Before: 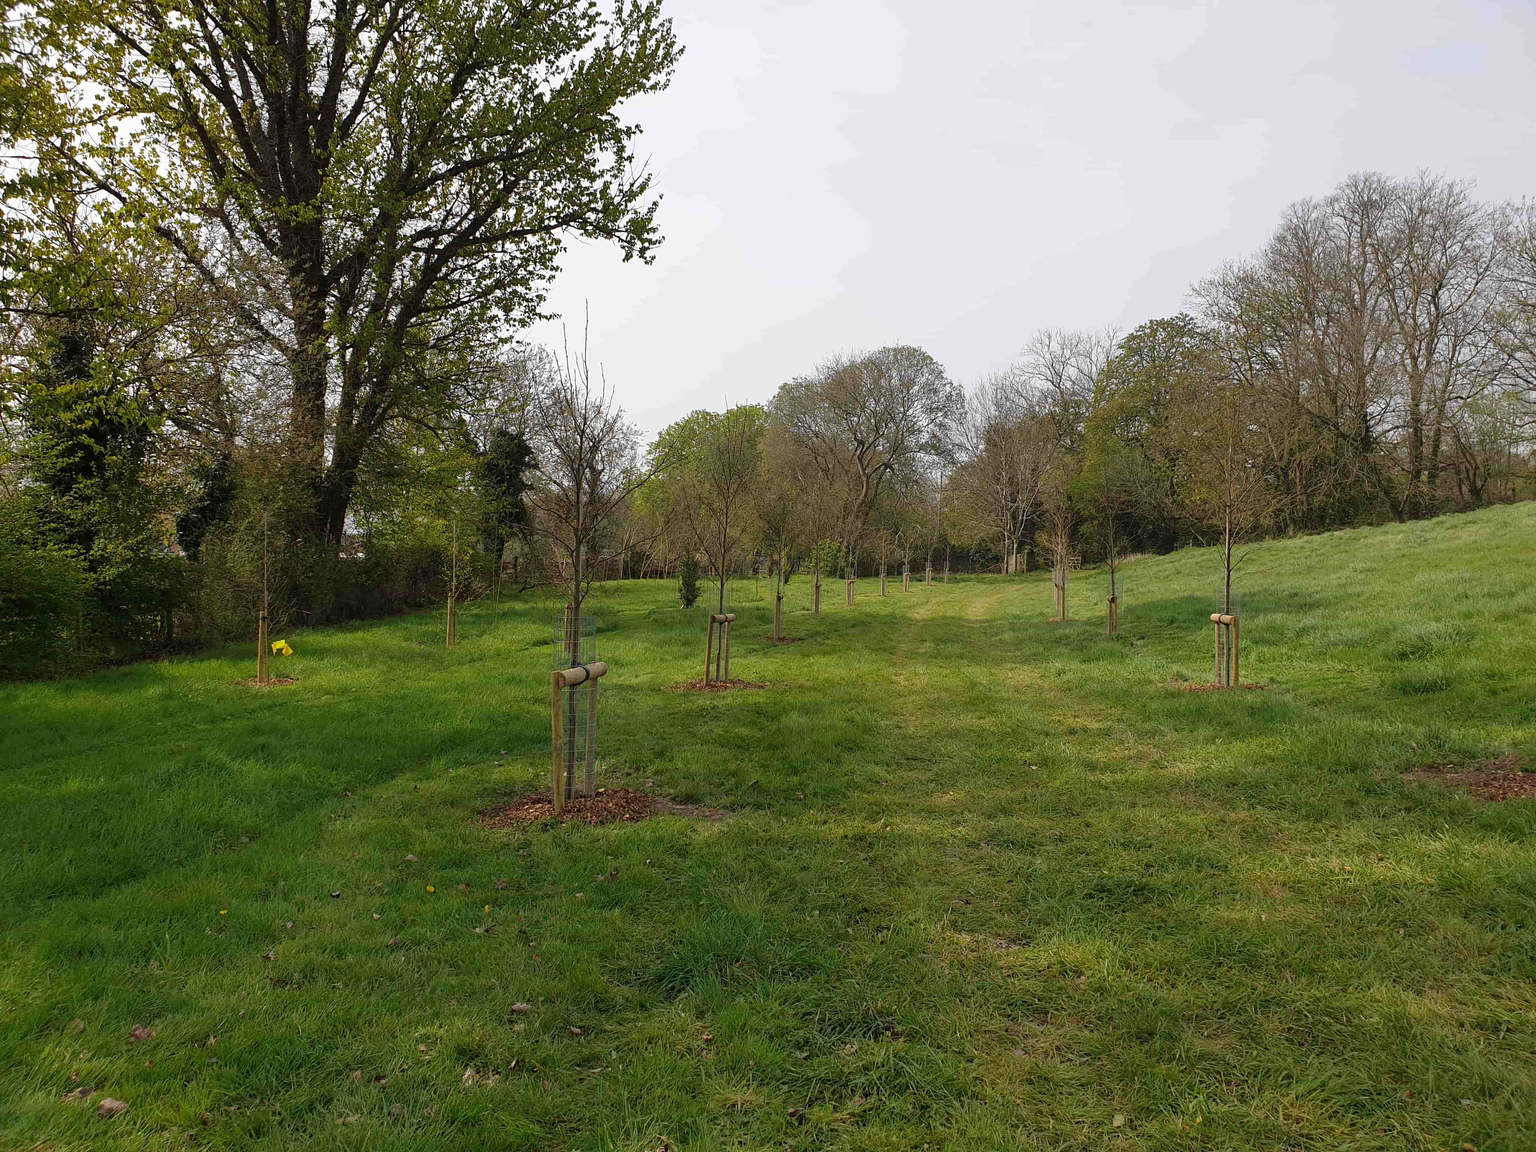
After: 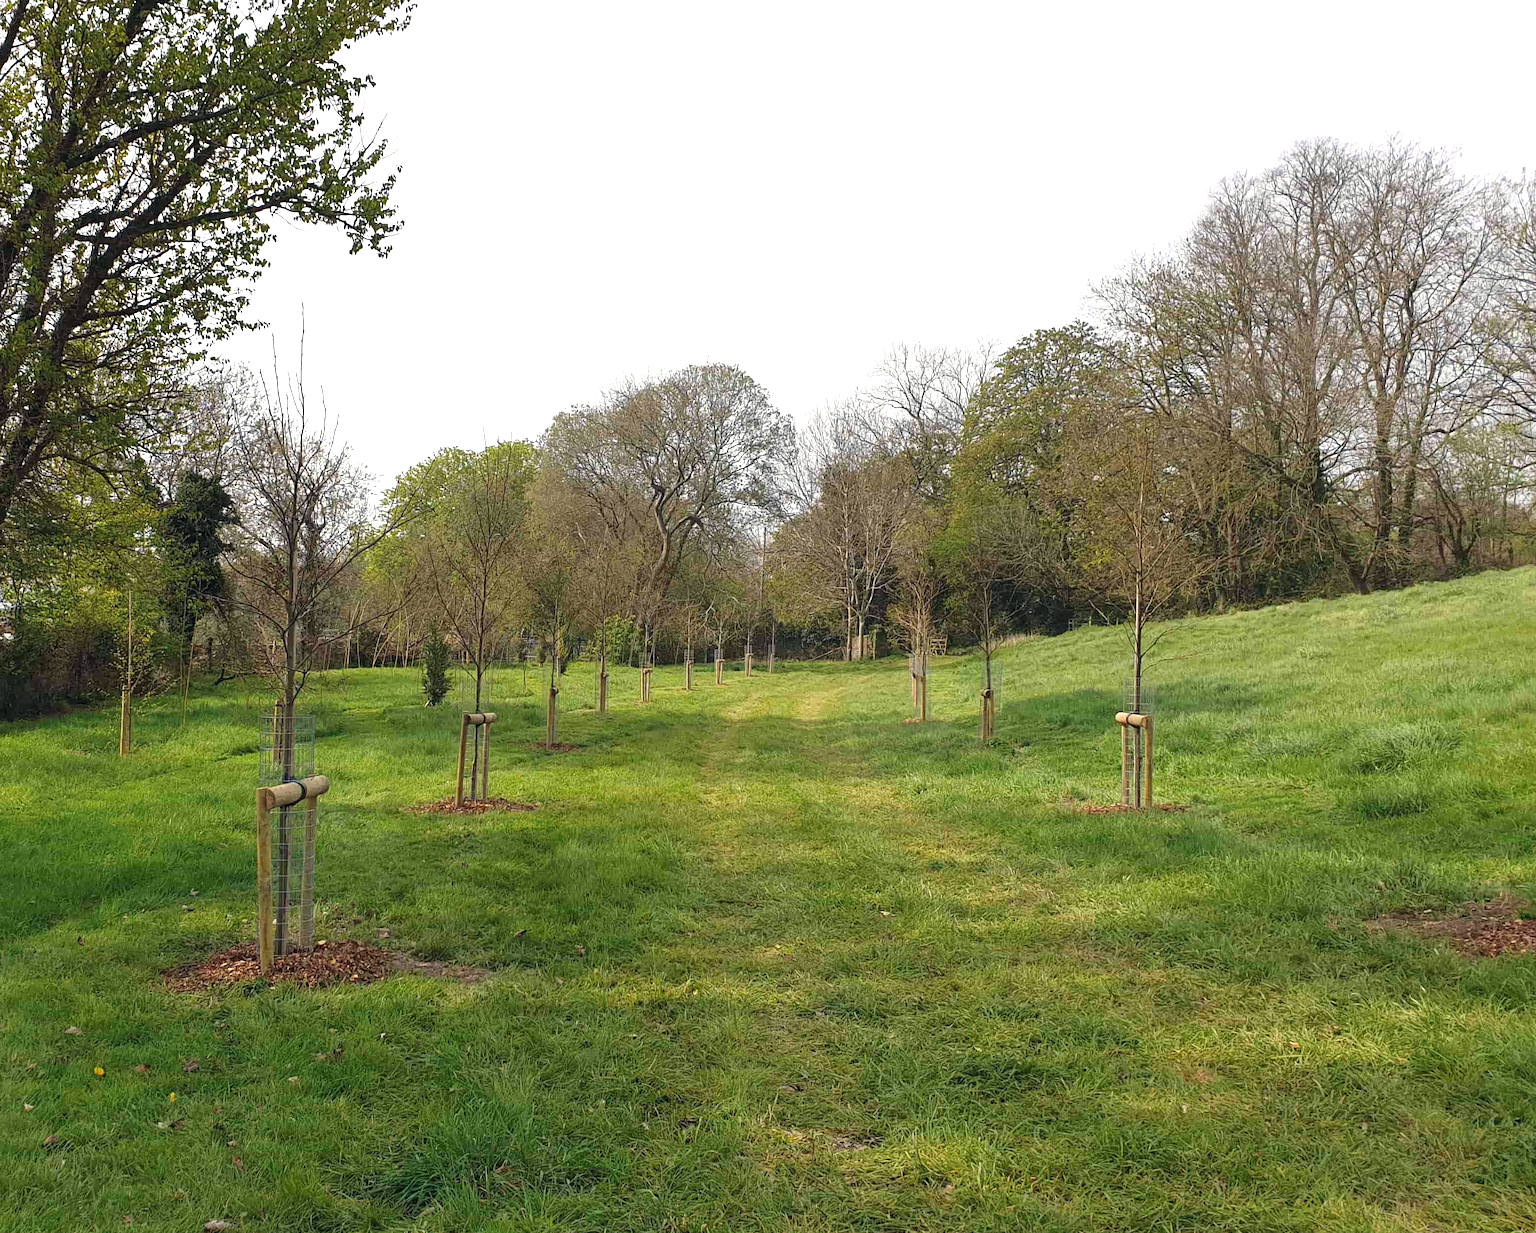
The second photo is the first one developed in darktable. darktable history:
color correction: highlights a* 0.207, highlights b* 2.7, shadows a* -0.874, shadows b* -4.78
crop: left 23.095%, top 5.827%, bottom 11.854%
exposure: exposure 0.661 EV, compensate highlight preservation false
